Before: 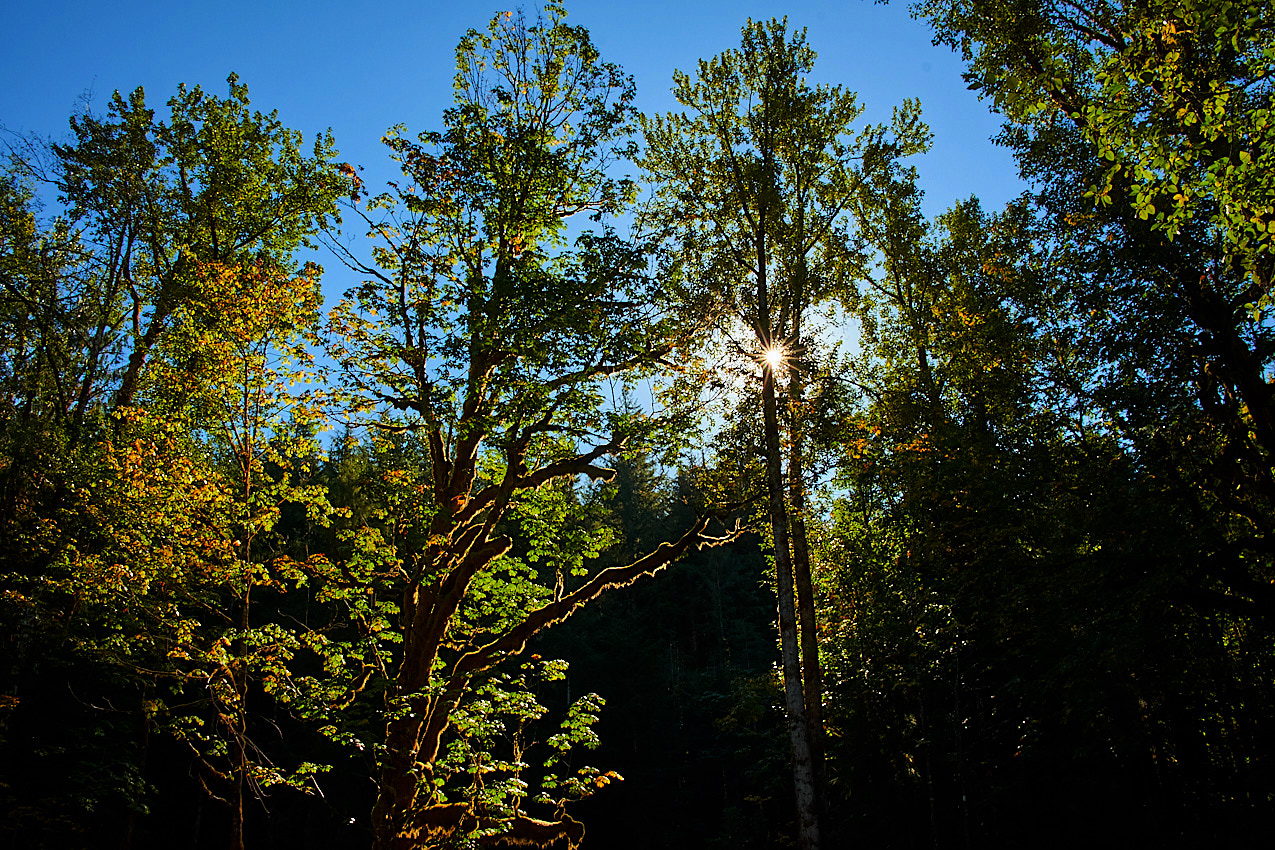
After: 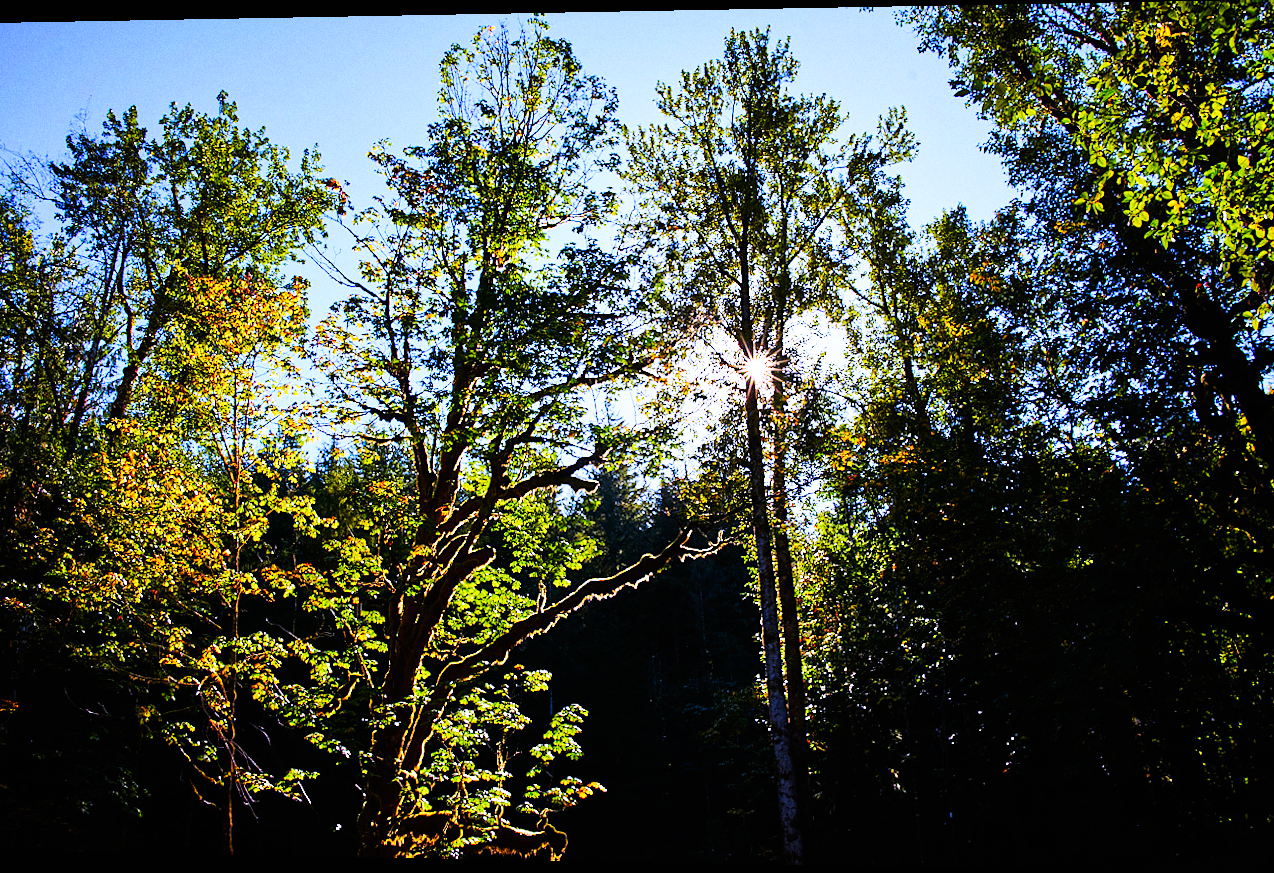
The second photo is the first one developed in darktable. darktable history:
exposure: compensate highlight preservation false
rotate and perspective: lens shift (horizontal) -0.055, automatic cropping off
base curve: curves: ch0 [(0, 0) (0.007, 0.004) (0.027, 0.03) (0.046, 0.07) (0.207, 0.54) (0.442, 0.872) (0.673, 0.972) (1, 1)], preserve colors none
white balance: red 0.98, blue 1.61
grain: coarseness 0.09 ISO
color correction: highlights a* -0.182, highlights b* -0.124
